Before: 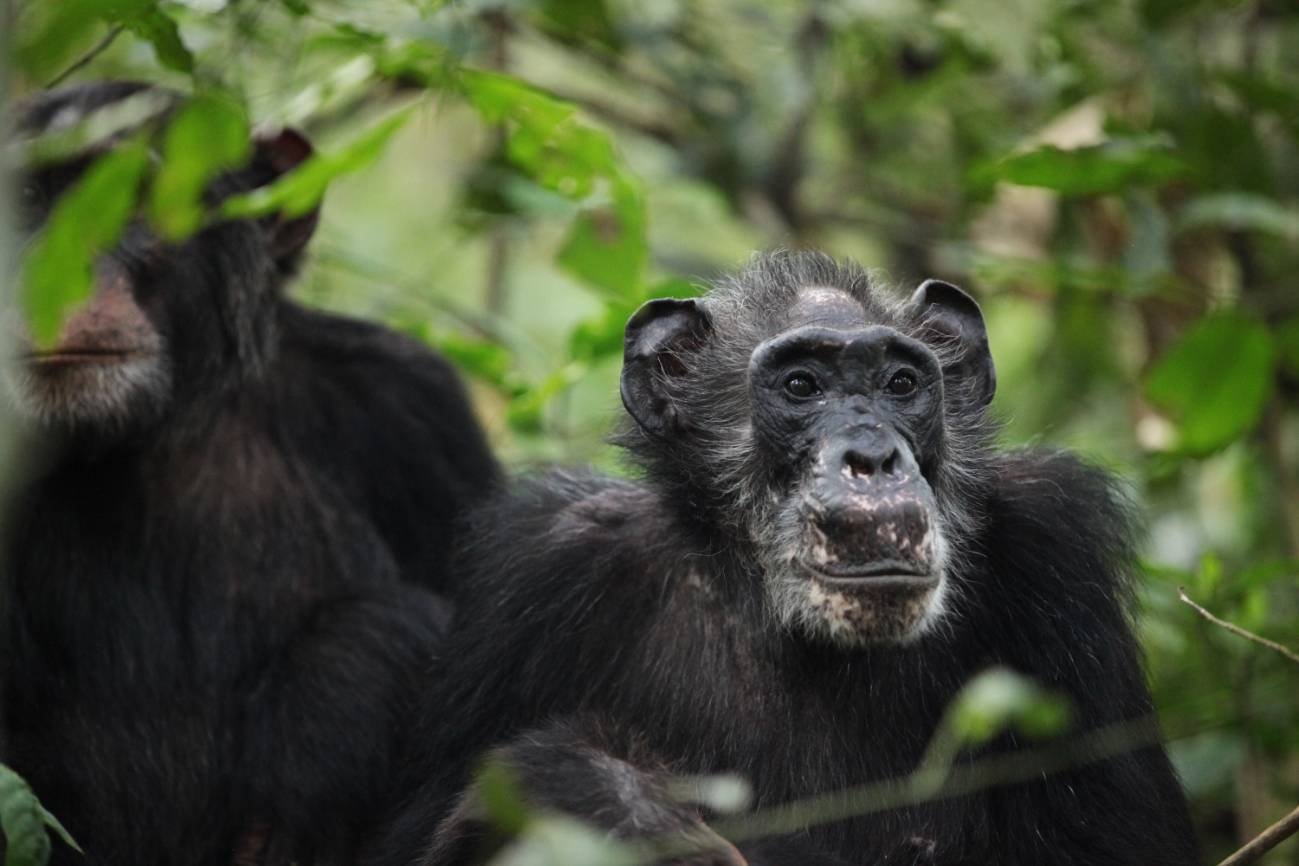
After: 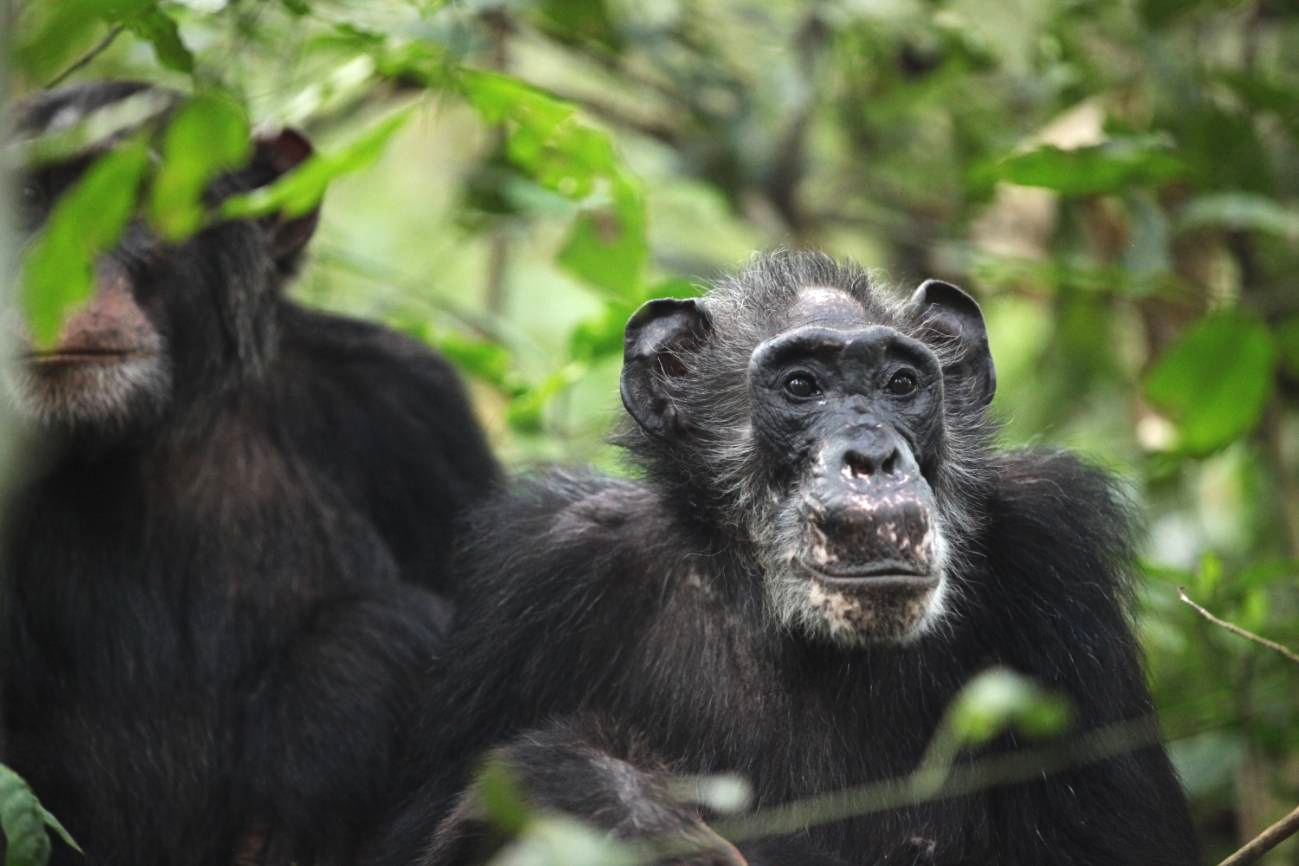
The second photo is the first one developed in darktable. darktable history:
tone equalizer: on, module defaults
exposure: black level correction -0.002, exposure 0.54 EV, compensate highlight preservation false
